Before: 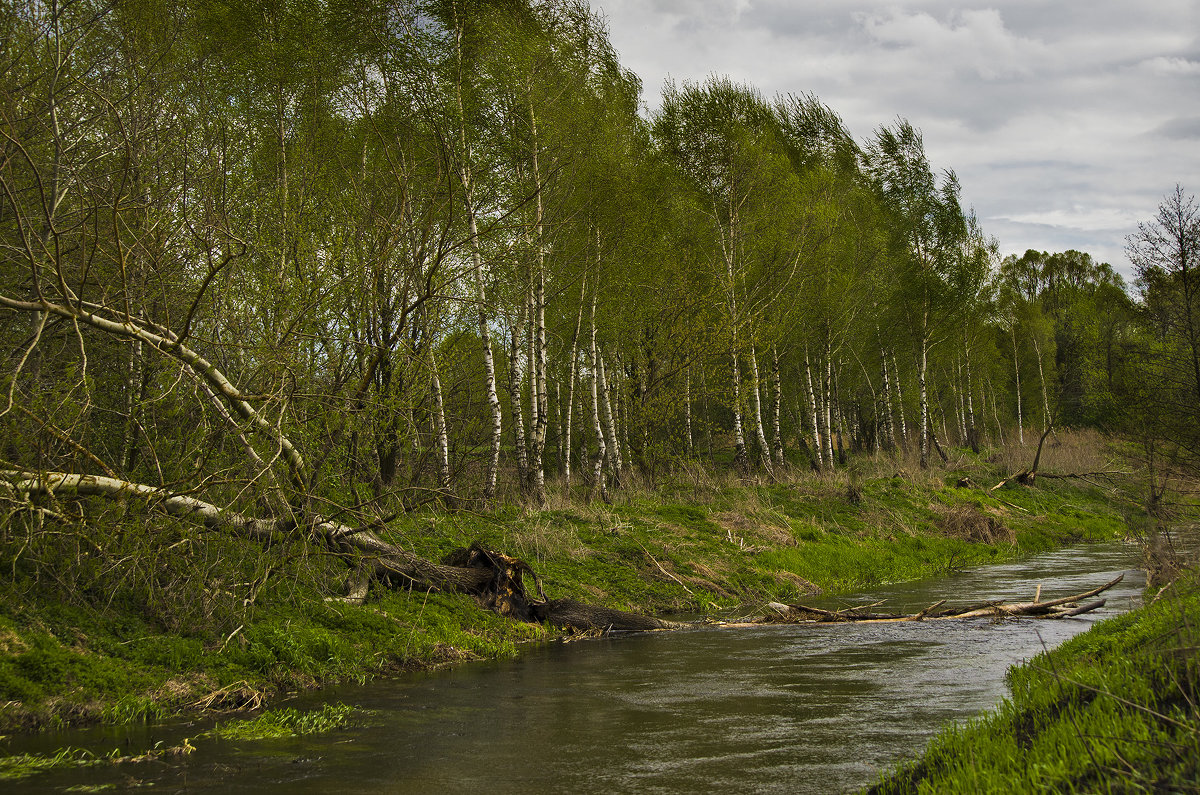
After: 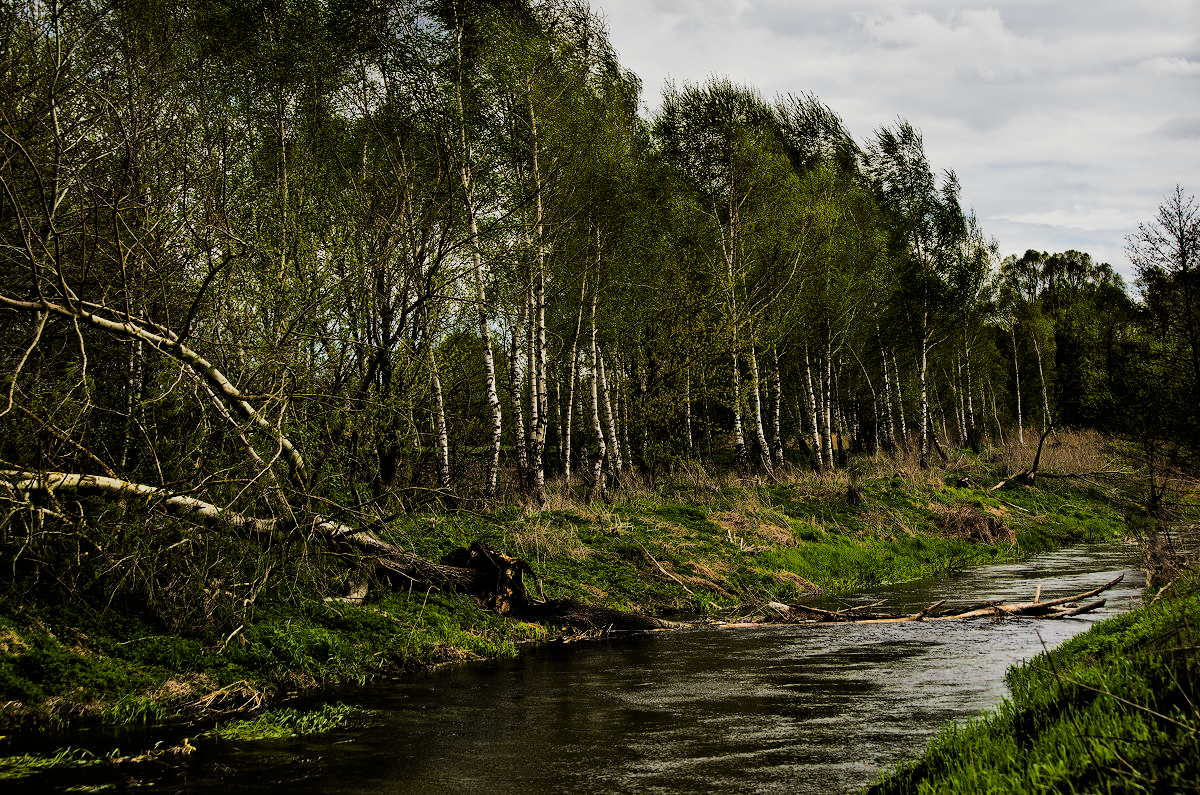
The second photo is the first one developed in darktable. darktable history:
tone equalizer: -8 EV -0.417 EV, -7 EV -0.389 EV, -6 EV -0.333 EV, -5 EV -0.222 EV, -3 EV 0.222 EV, -2 EV 0.333 EV, -1 EV 0.389 EV, +0 EV 0.417 EV, edges refinement/feathering 500, mask exposure compensation -1.57 EV, preserve details no
filmic rgb: black relative exposure -5 EV, hardness 2.88, contrast 1.3, highlights saturation mix -30%
